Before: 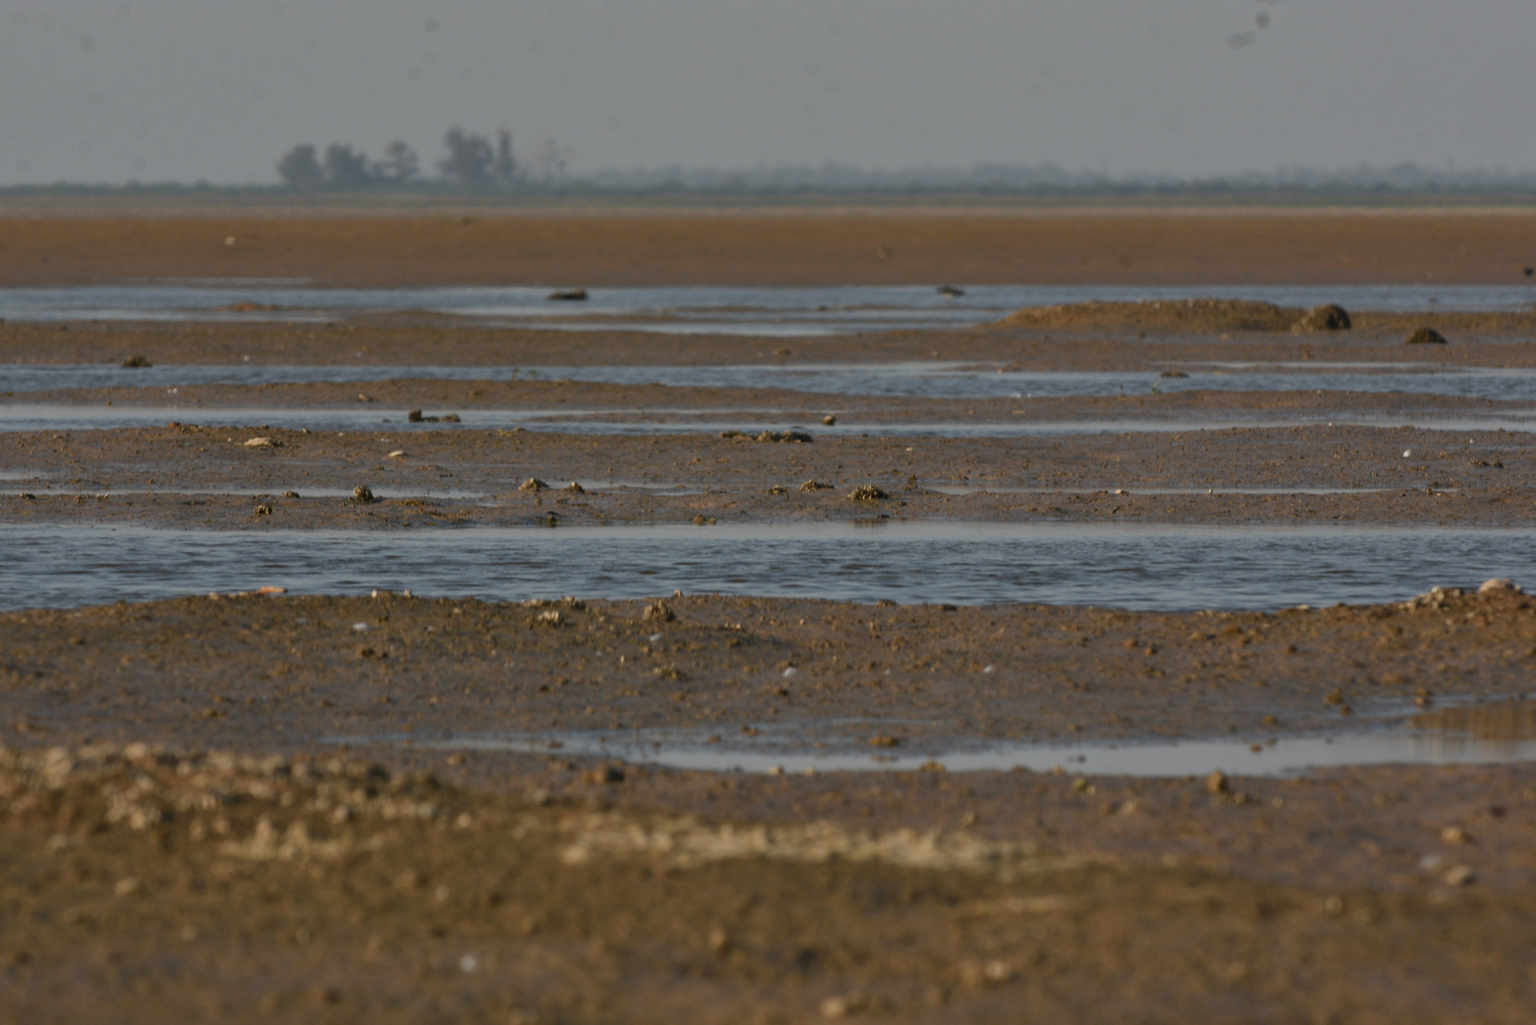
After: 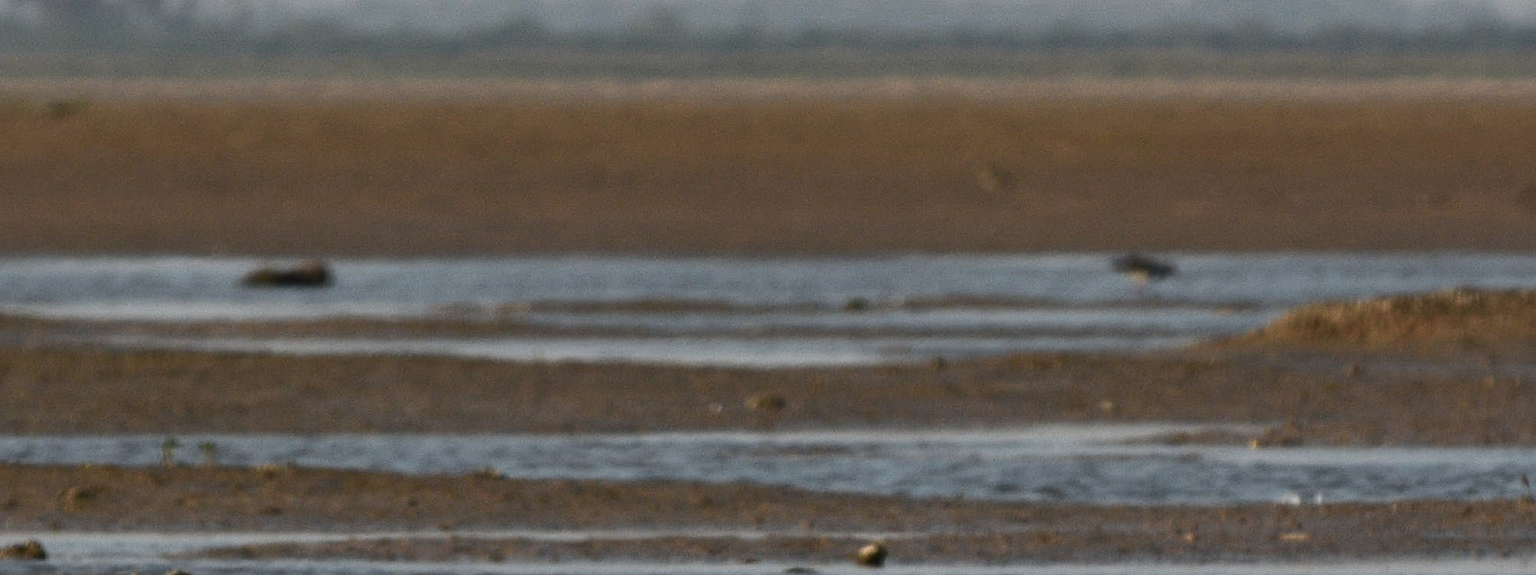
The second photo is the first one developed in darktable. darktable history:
crop: left 28.64%, top 16.832%, right 26.637%, bottom 58.055%
tone equalizer: -8 EV -0.75 EV, -7 EV -0.7 EV, -6 EV -0.6 EV, -5 EV -0.4 EV, -3 EV 0.4 EV, -2 EV 0.6 EV, -1 EV 0.7 EV, +0 EV 0.75 EV, edges refinement/feathering 500, mask exposure compensation -1.57 EV, preserve details no
sharpen: radius 1.272, amount 0.305, threshold 0
